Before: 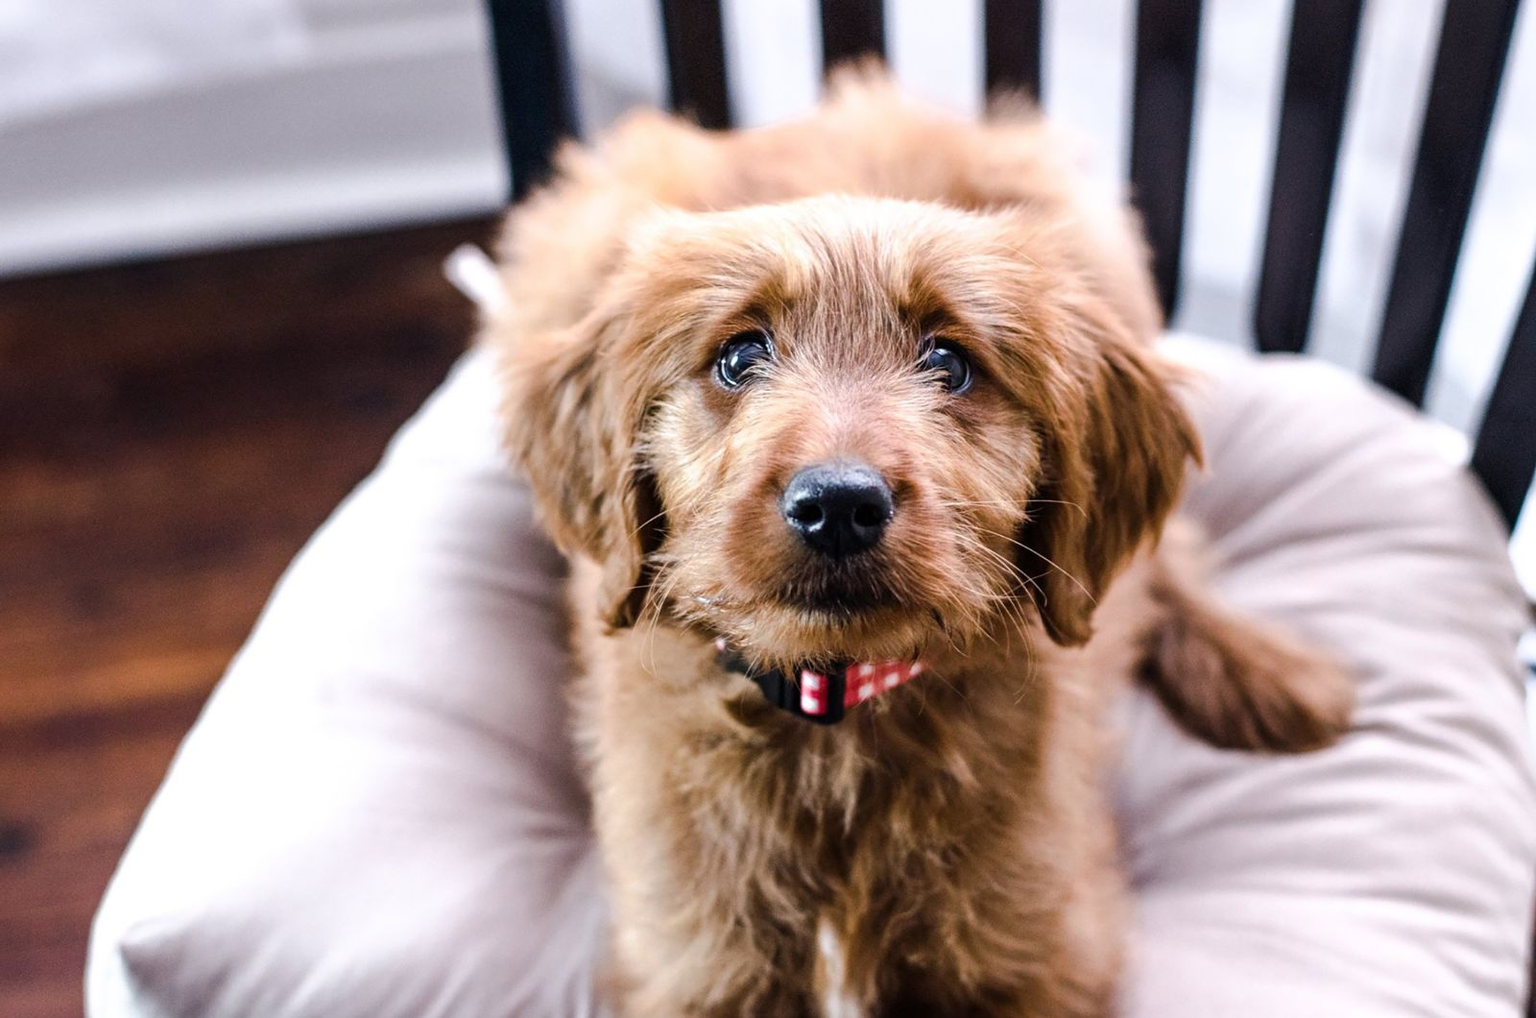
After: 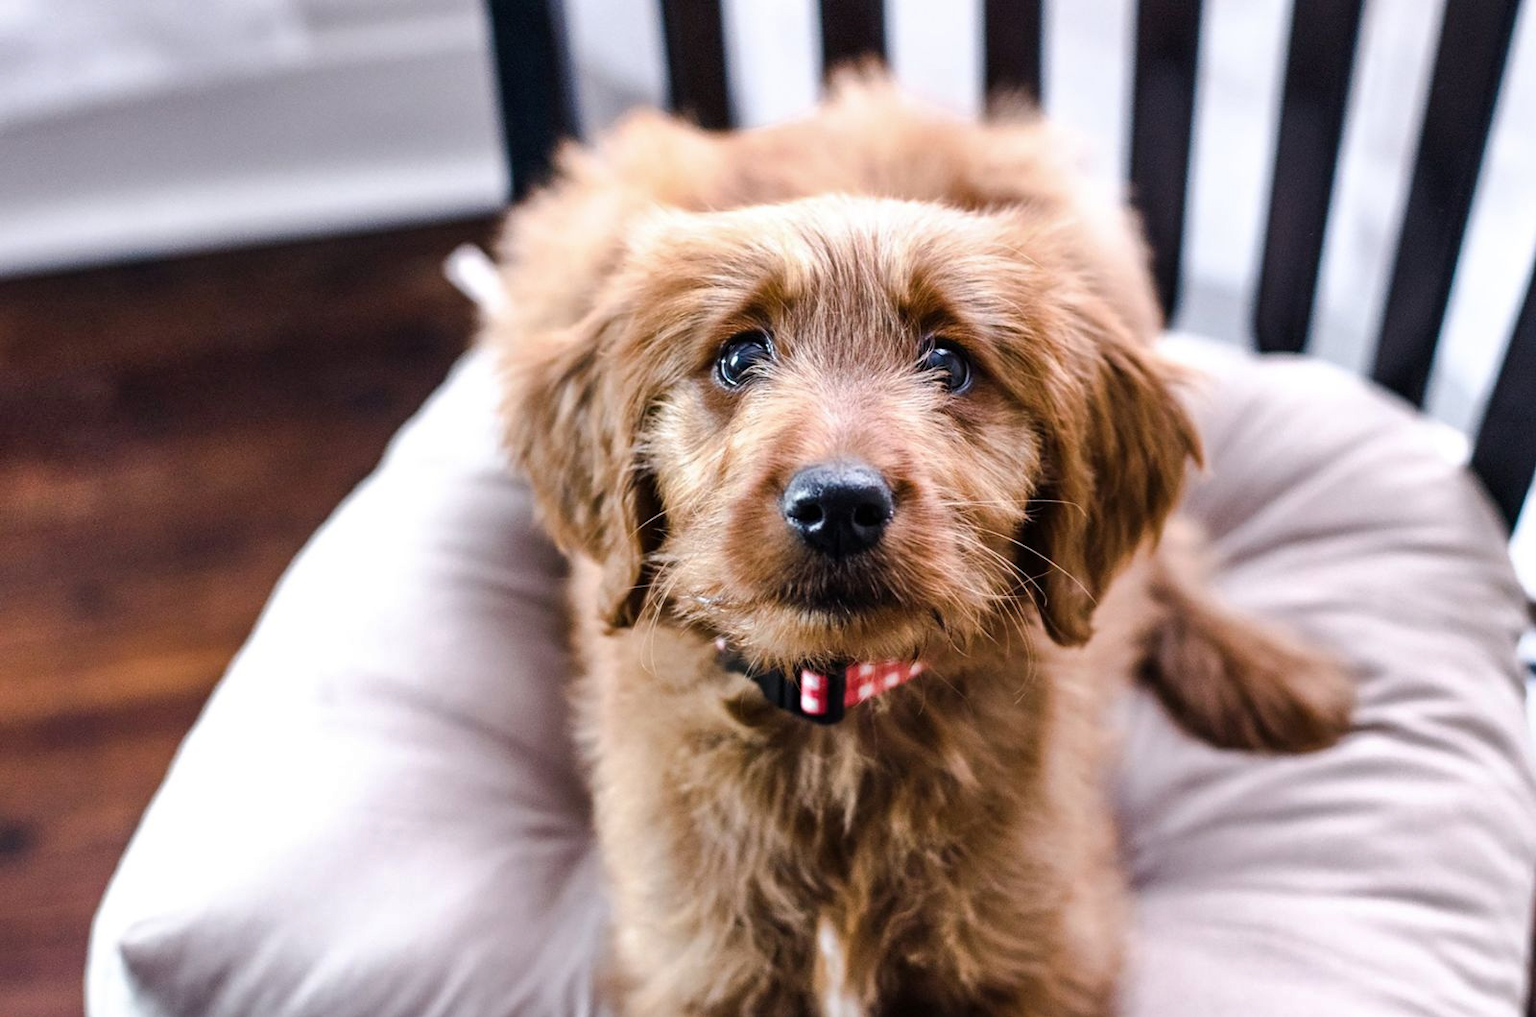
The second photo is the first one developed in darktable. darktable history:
shadows and highlights: shadows 61.06, soften with gaussian
